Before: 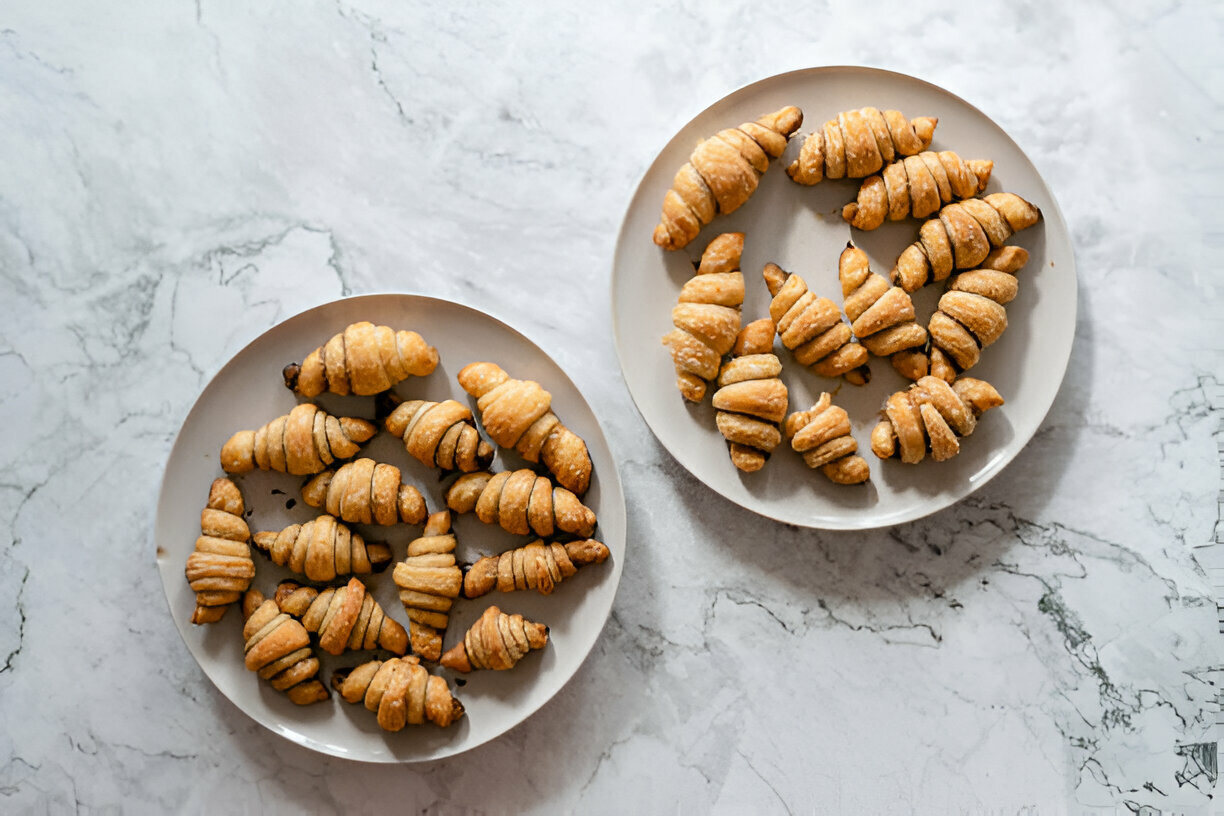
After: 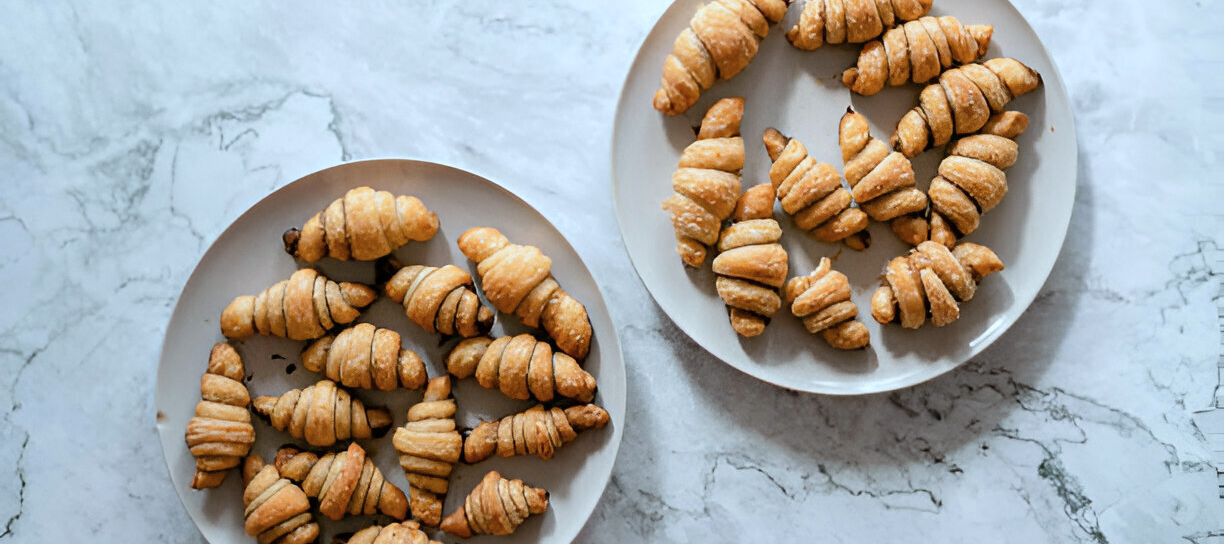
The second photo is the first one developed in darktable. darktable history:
crop: top 16.553%, bottom 16.712%
color correction: highlights a* -4.13, highlights b* -10.94
